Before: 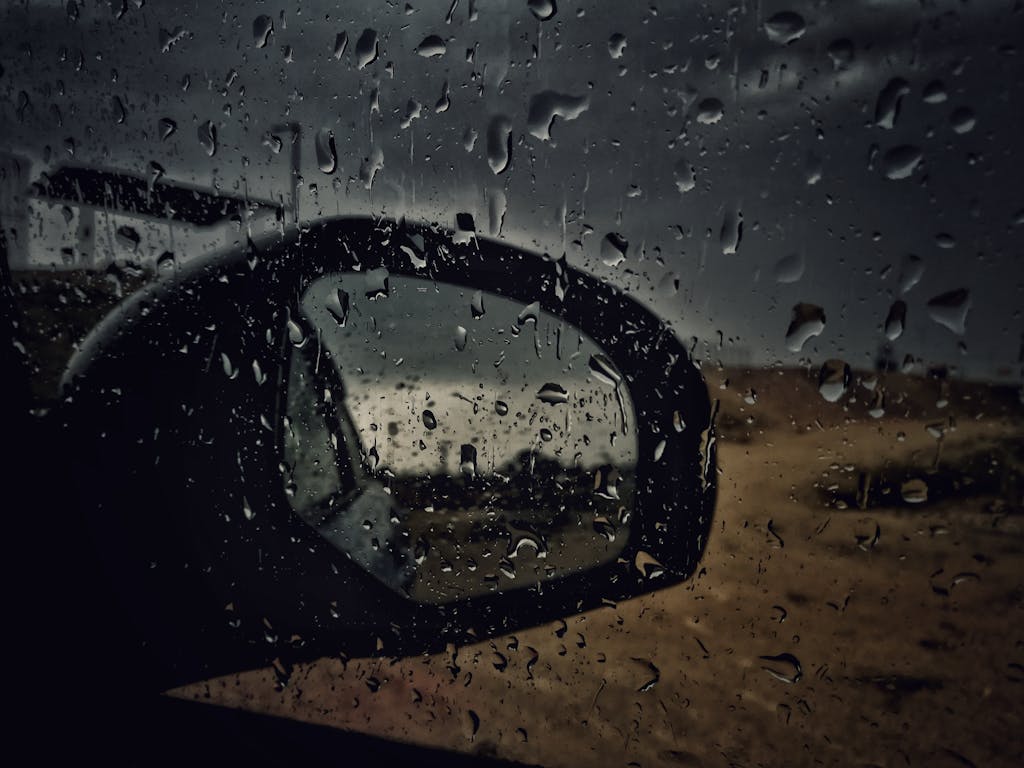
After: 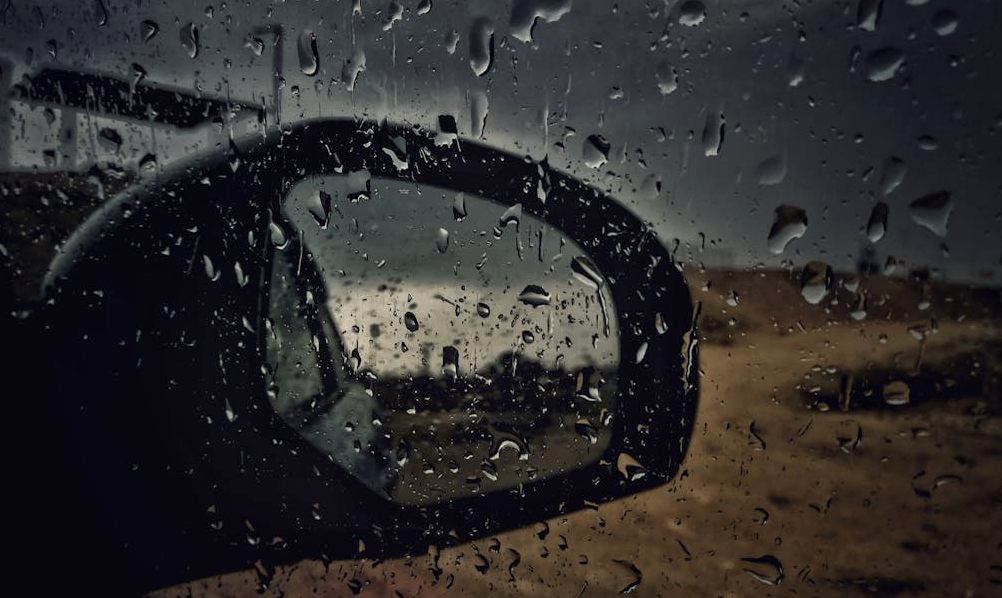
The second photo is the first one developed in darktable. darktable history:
crop and rotate: left 1.814%, top 12.818%, right 0.25%, bottom 9.225%
exposure: exposure 0.2 EV, compensate highlight preservation false
